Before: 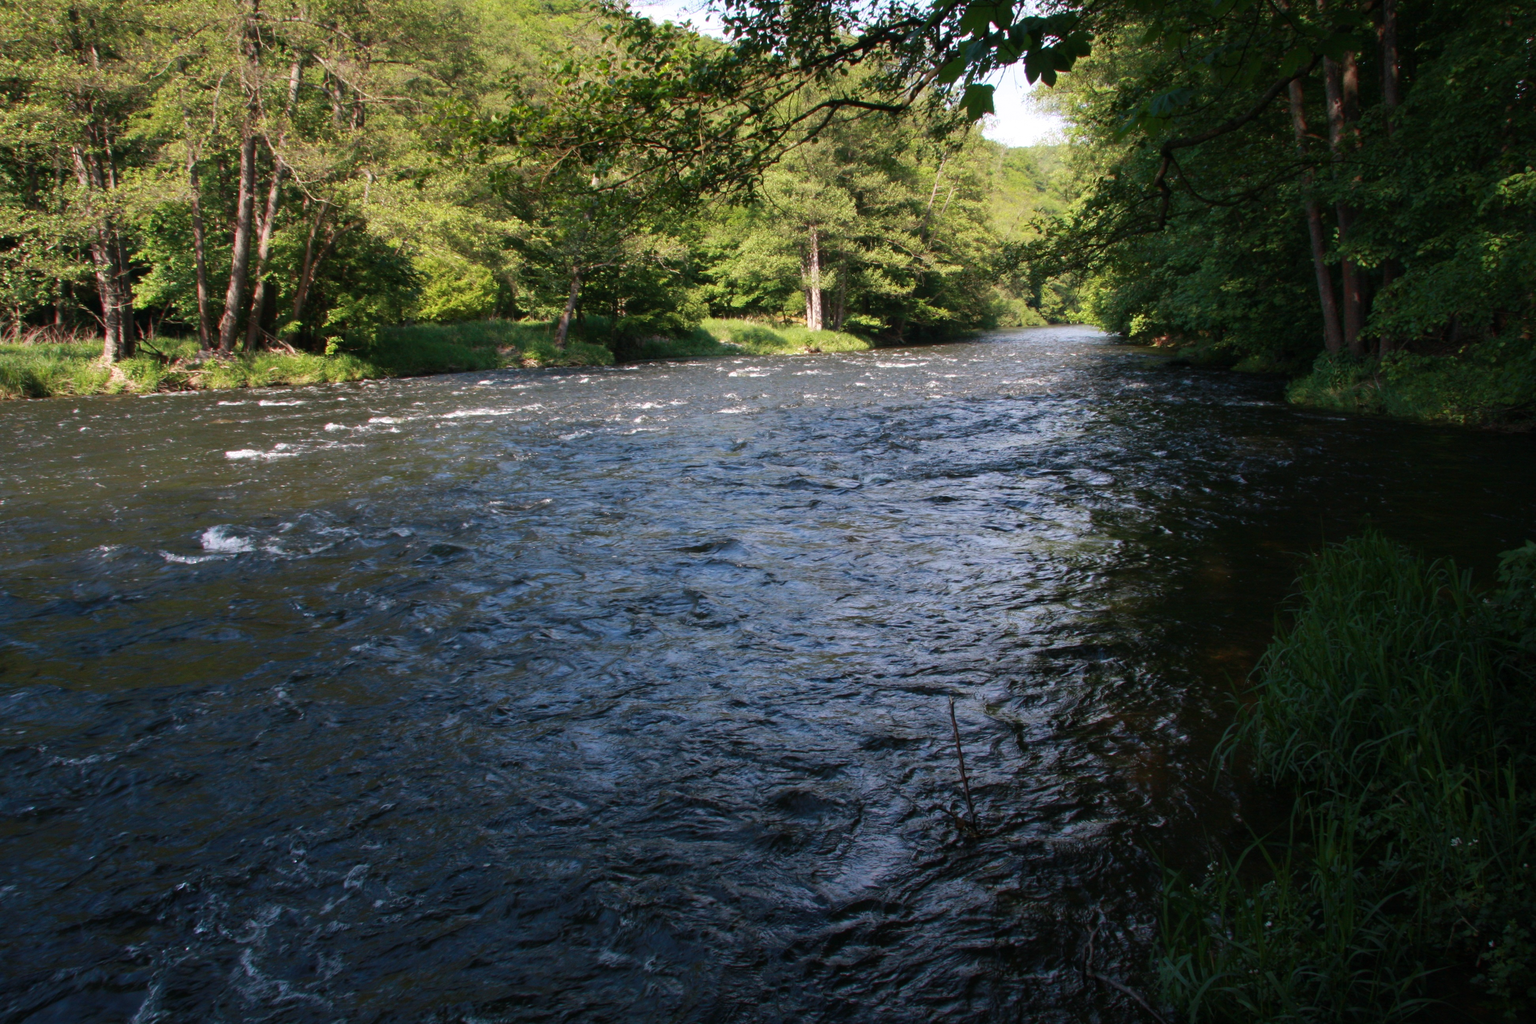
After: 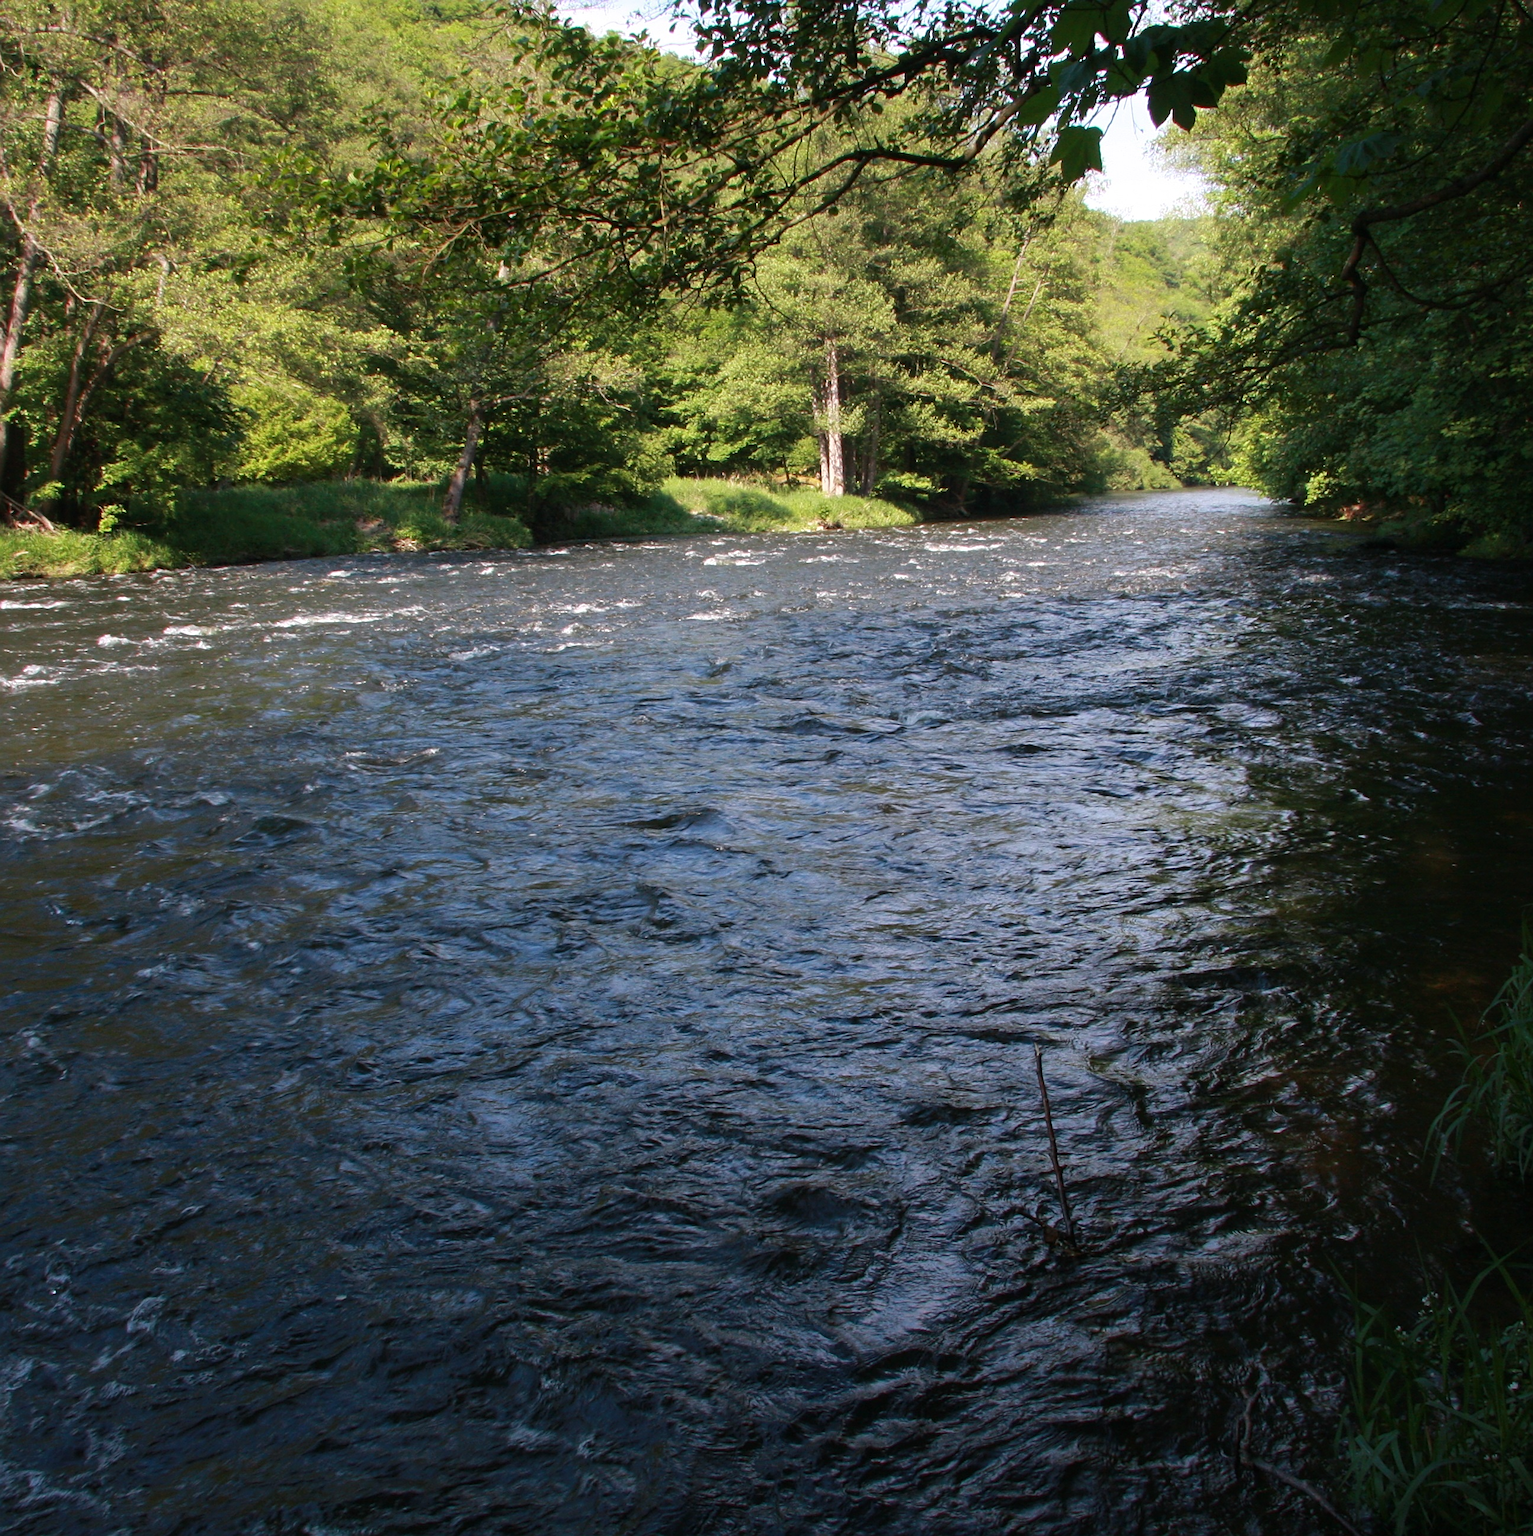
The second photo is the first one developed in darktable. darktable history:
sharpen: on, module defaults
crop: left 16.899%, right 16.556%
tone equalizer: on, module defaults
